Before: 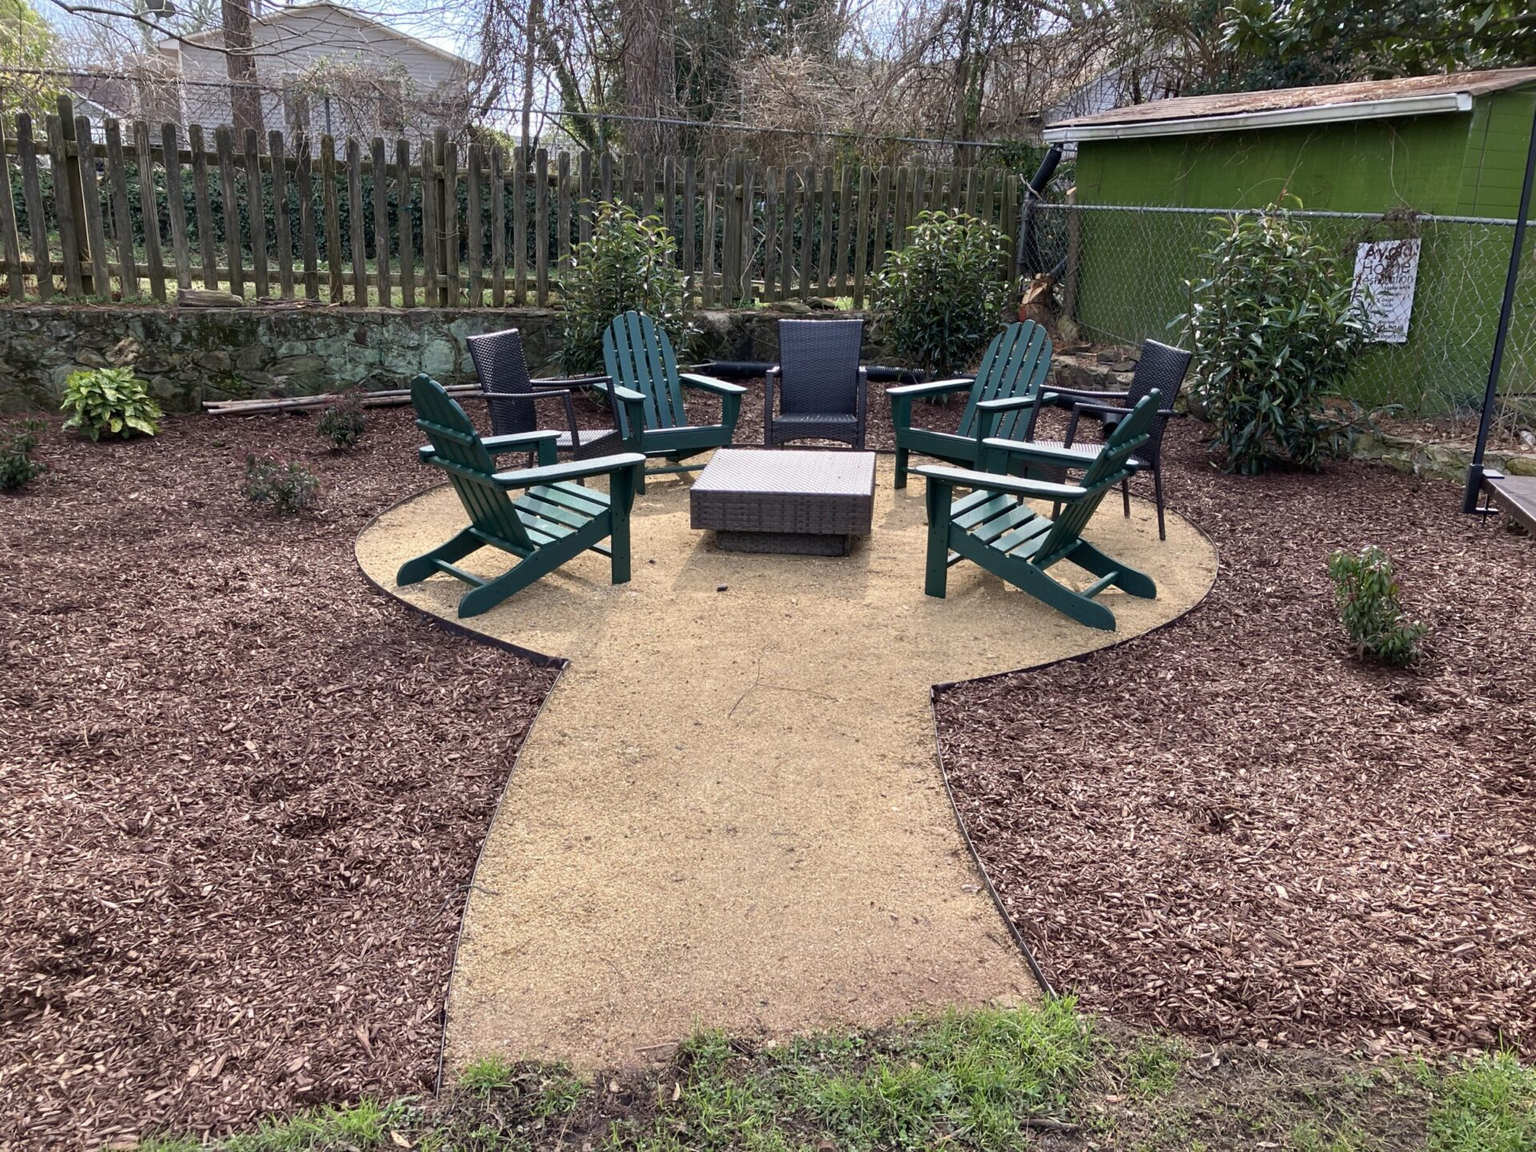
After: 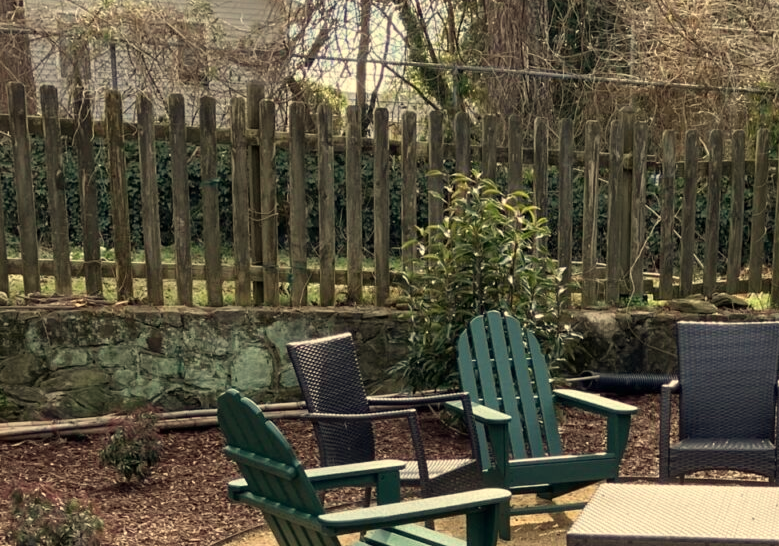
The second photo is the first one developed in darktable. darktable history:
crop: left 15.452%, top 5.459%, right 43.956%, bottom 56.62%
white balance: red 1.08, blue 0.791
